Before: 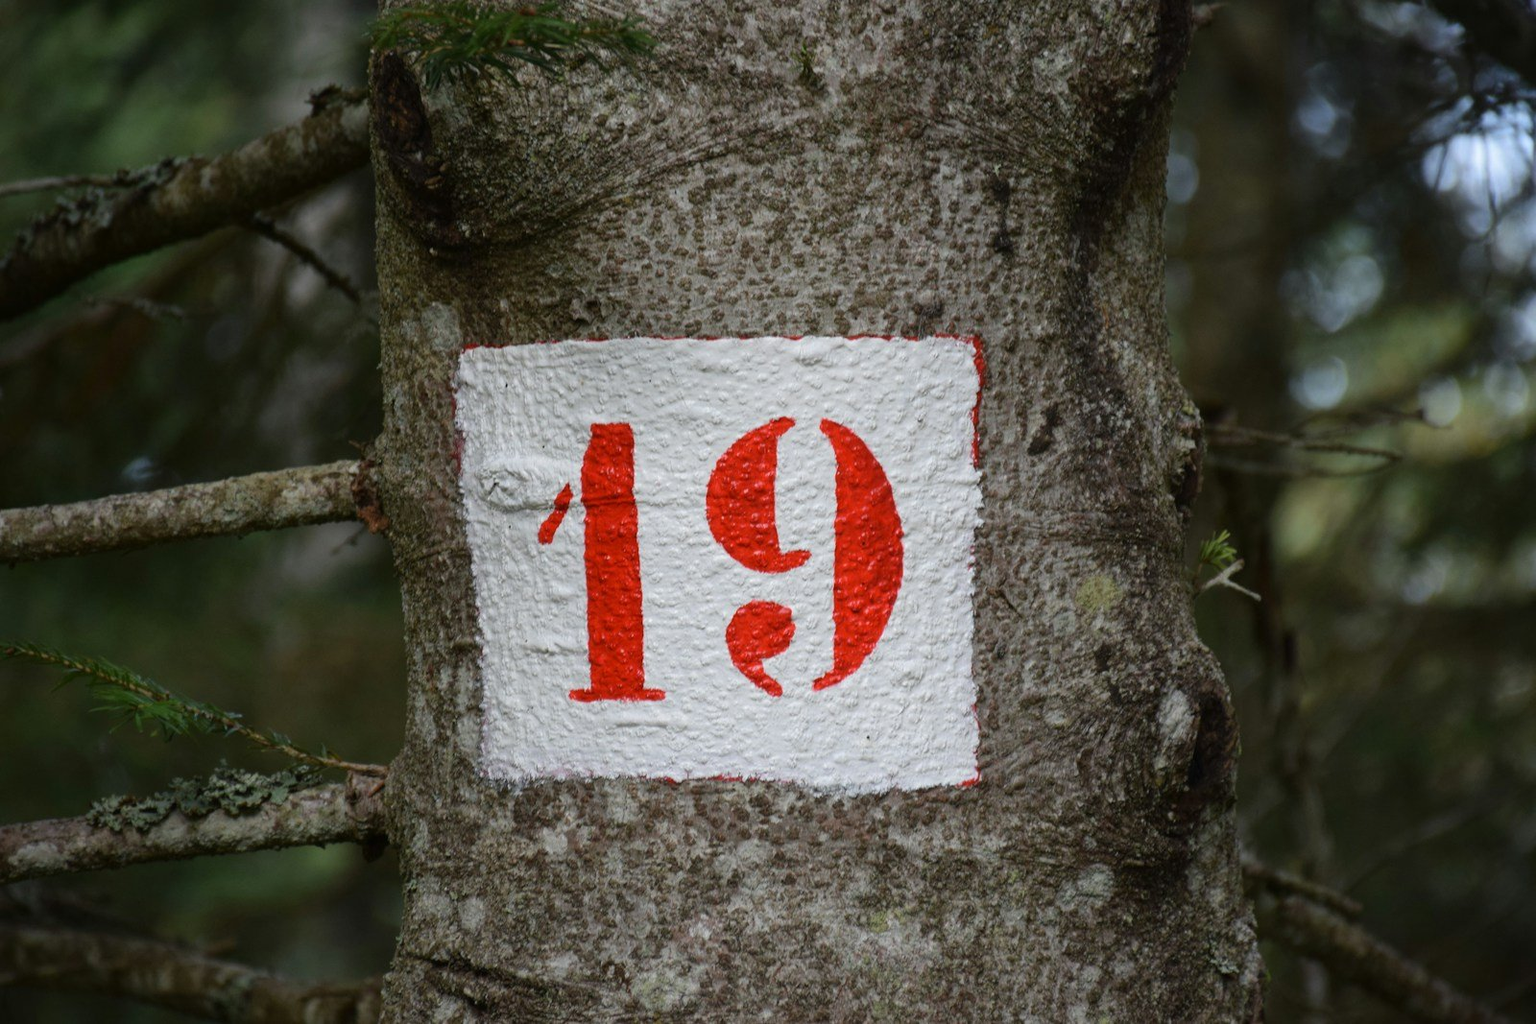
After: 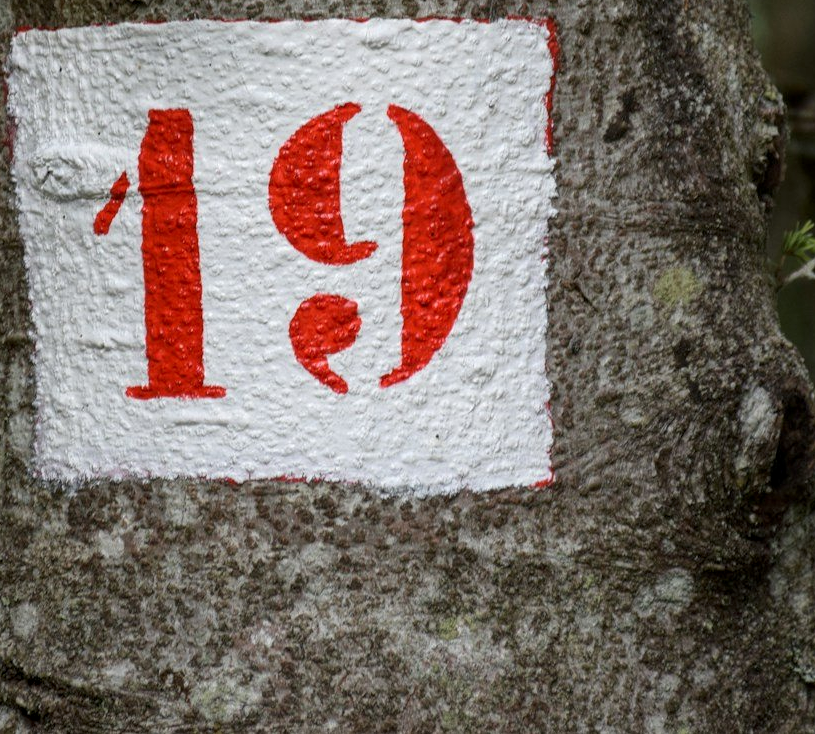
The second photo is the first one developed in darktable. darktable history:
shadows and highlights: shadows 0, highlights 40
crop and rotate: left 29.237%, top 31.152%, right 19.807%
local contrast: on, module defaults
